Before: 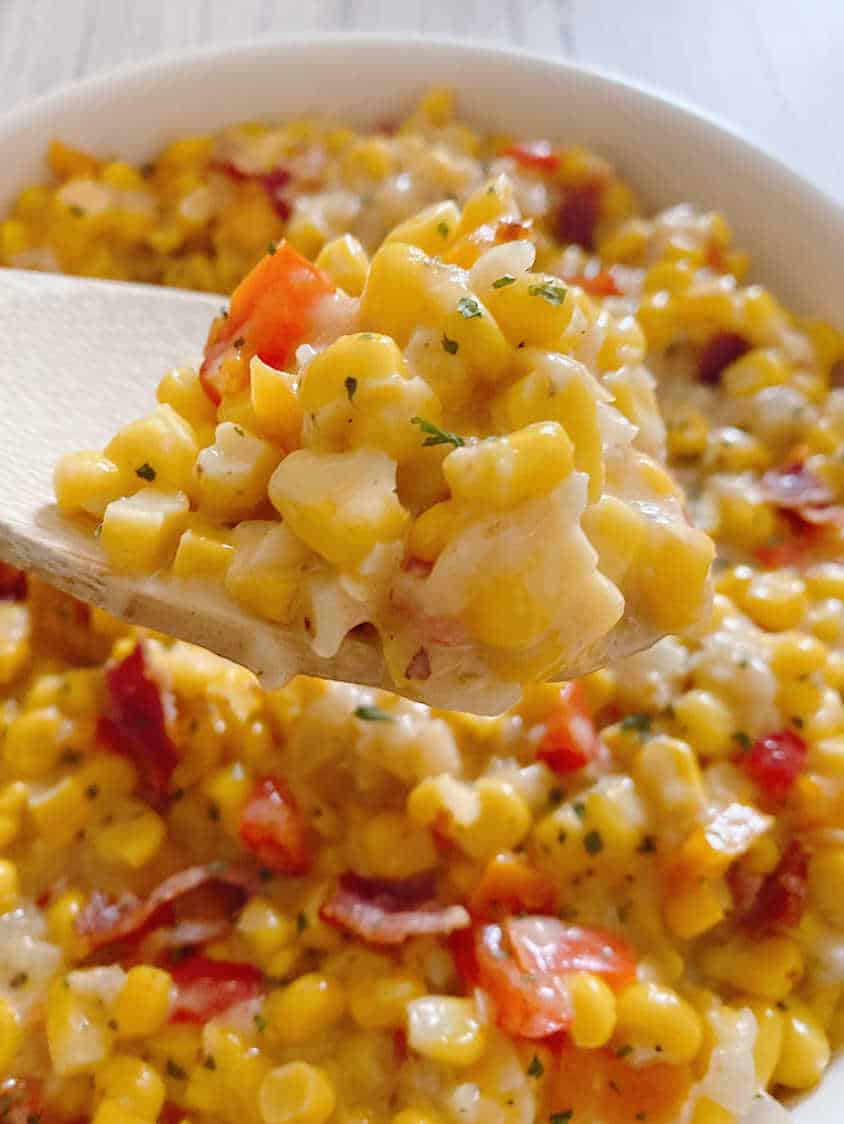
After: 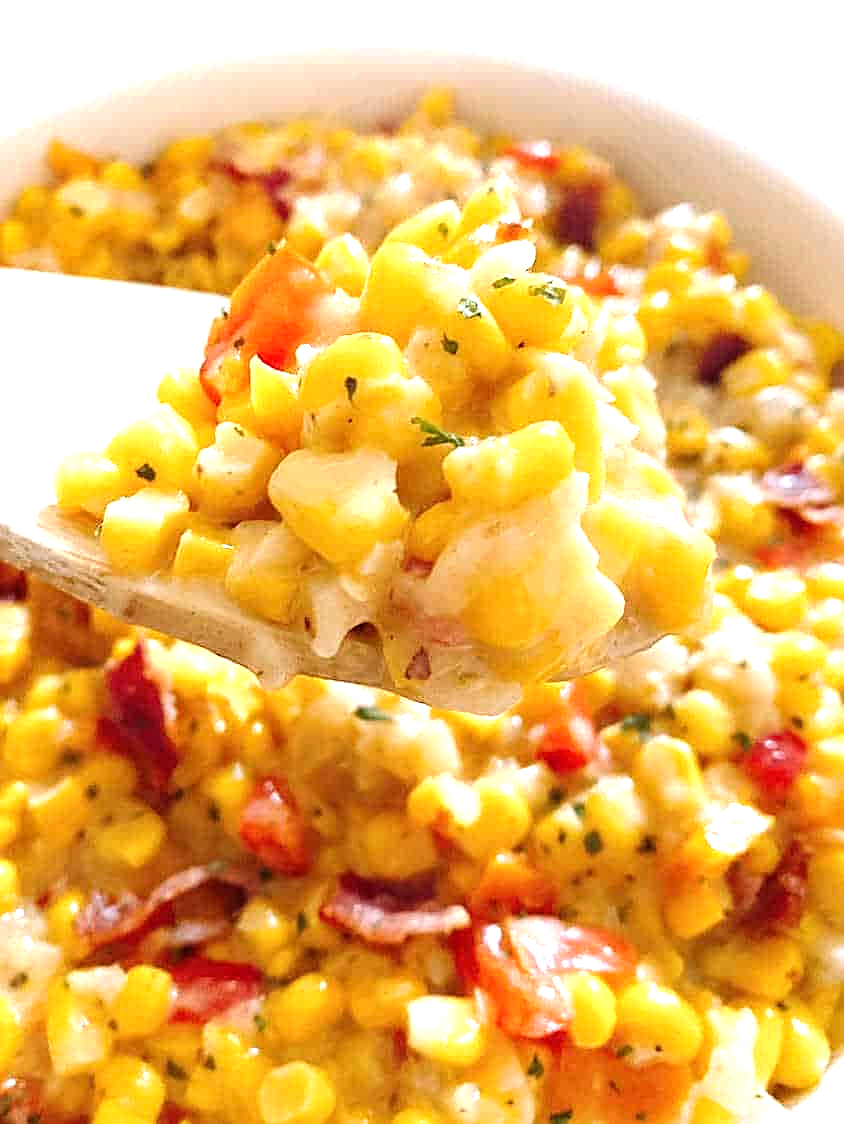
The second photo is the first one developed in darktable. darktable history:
sharpen: on, module defaults
tone equalizer: -8 EV -1.09 EV, -7 EV -0.985 EV, -6 EV -0.903 EV, -5 EV -0.618 EV, -3 EV 0.573 EV, -2 EV 0.847 EV, -1 EV 1.01 EV, +0 EV 1.06 EV, mask exposure compensation -0.512 EV
local contrast: highlights 100%, shadows 99%, detail 119%, midtone range 0.2
